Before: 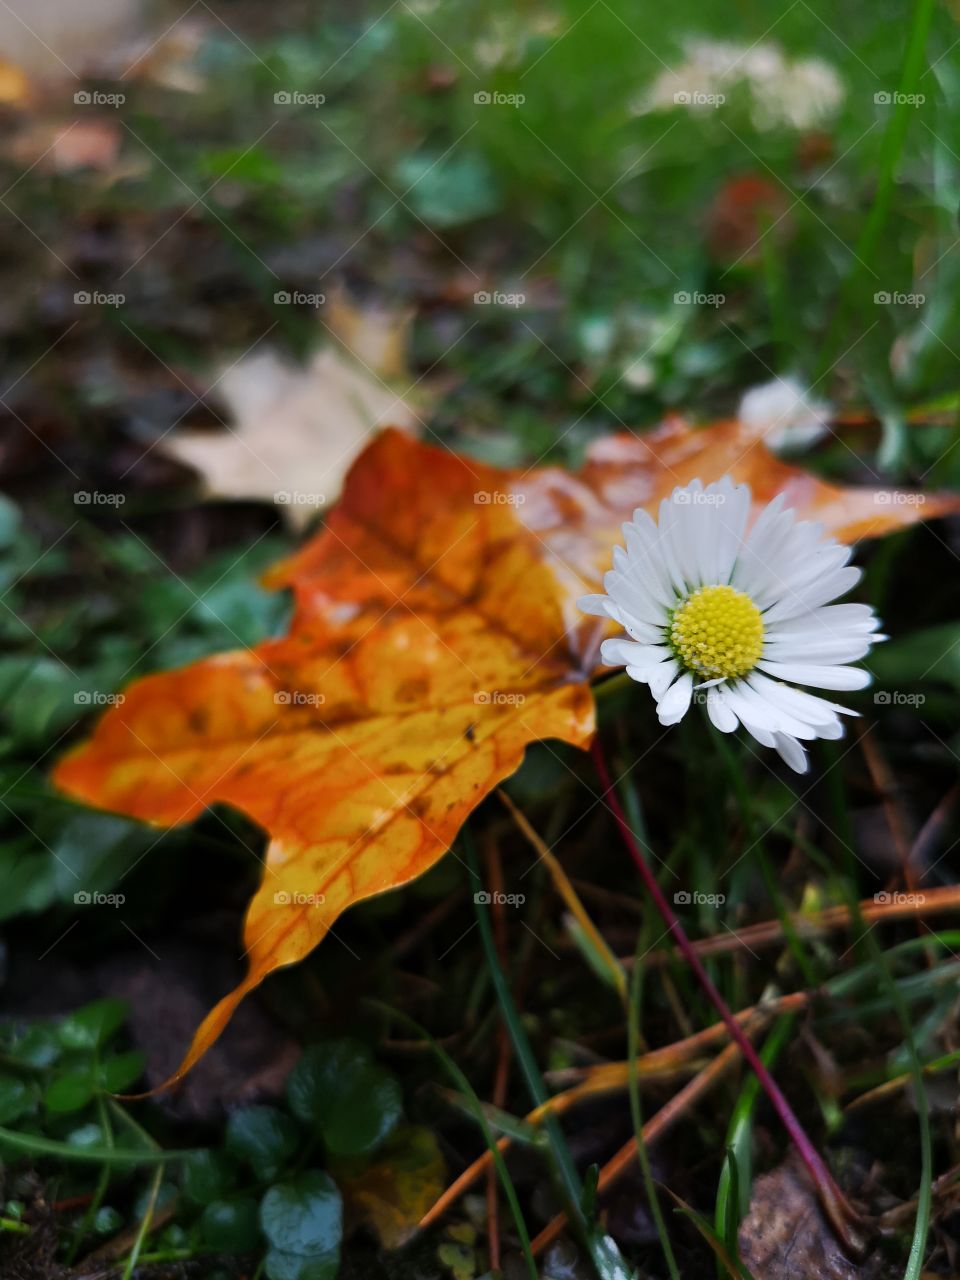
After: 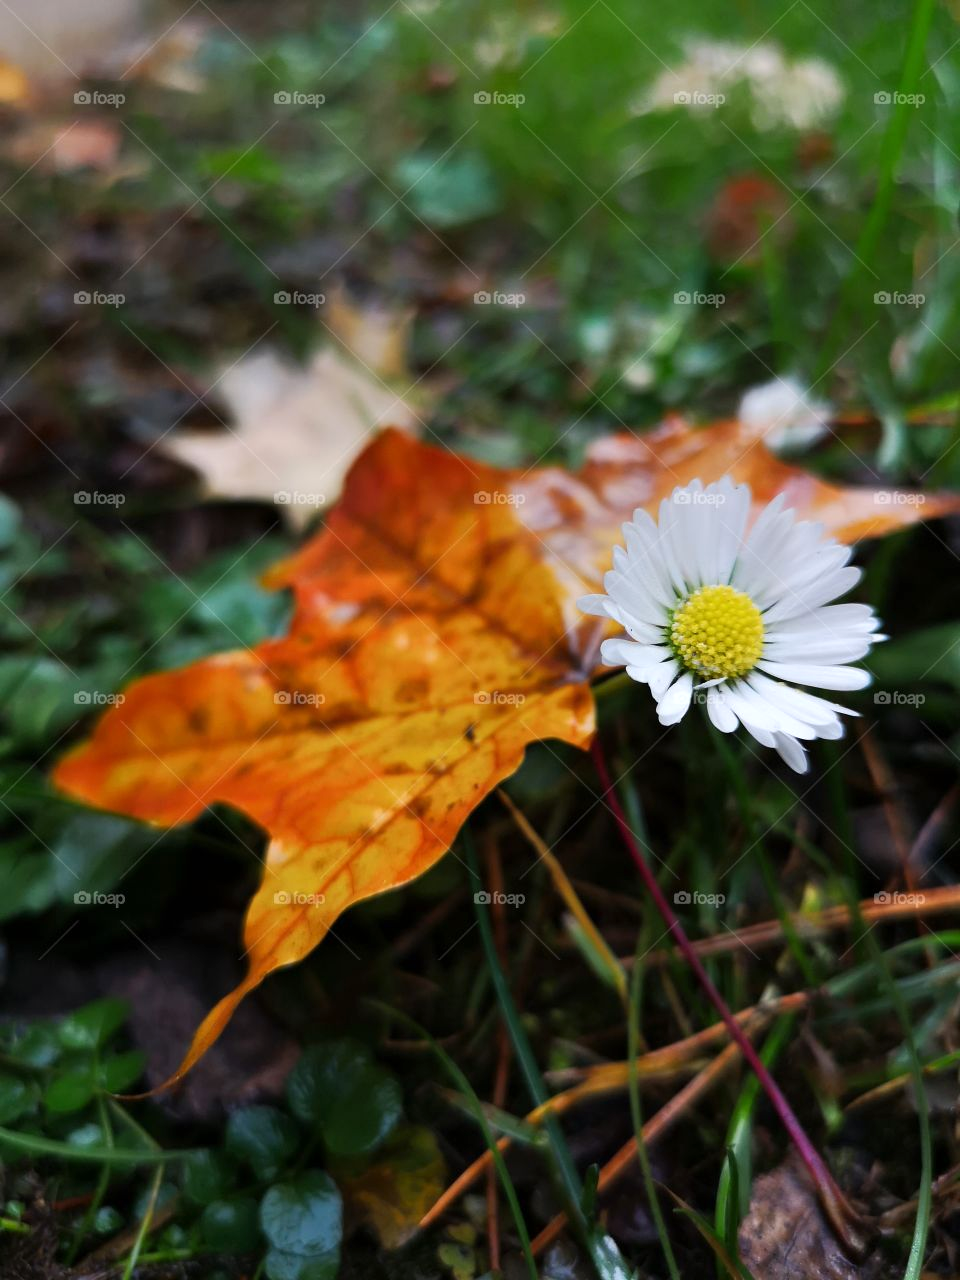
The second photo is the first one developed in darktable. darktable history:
exposure: exposure 0.211 EV, compensate exposure bias true, compensate highlight preservation false
